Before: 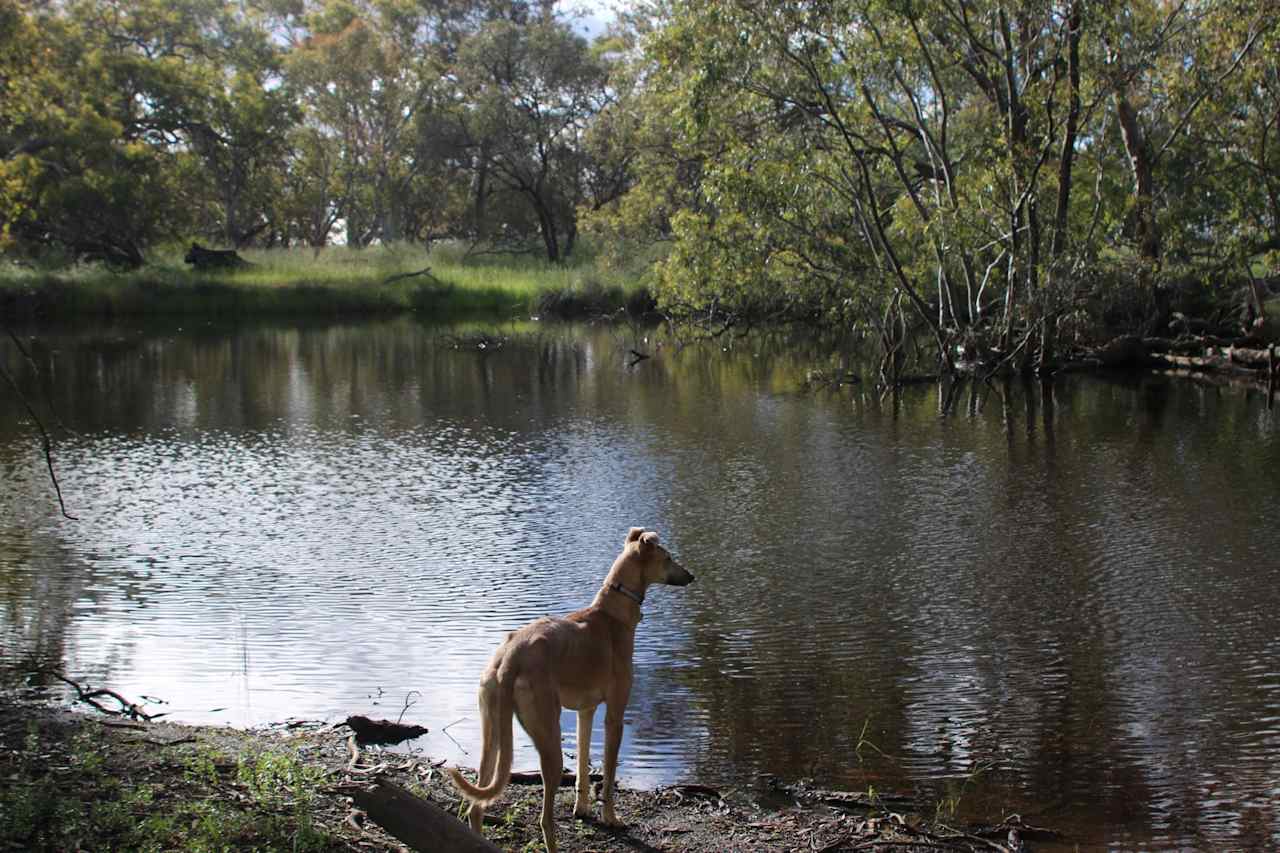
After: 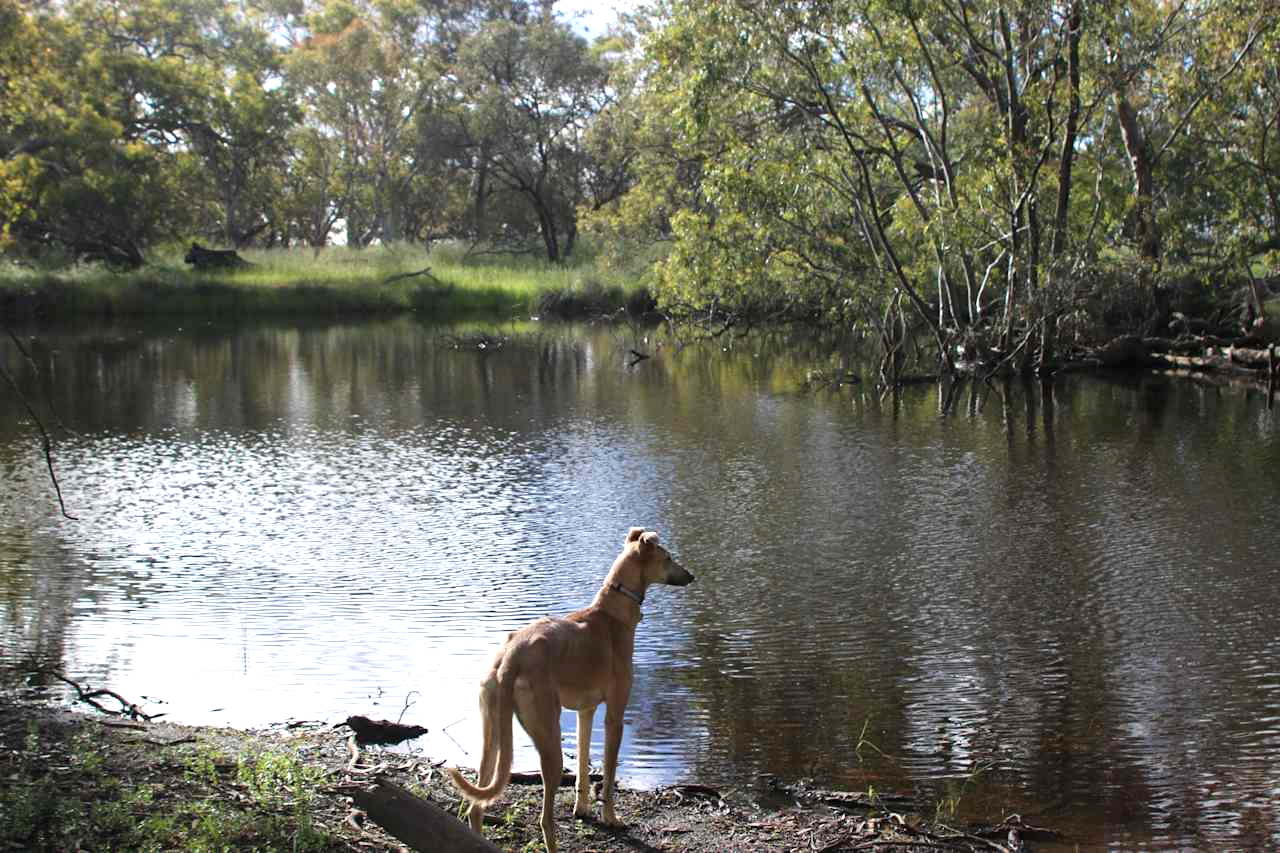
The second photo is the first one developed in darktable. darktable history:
exposure: exposure 0.631 EV, compensate exposure bias true, compensate highlight preservation false
